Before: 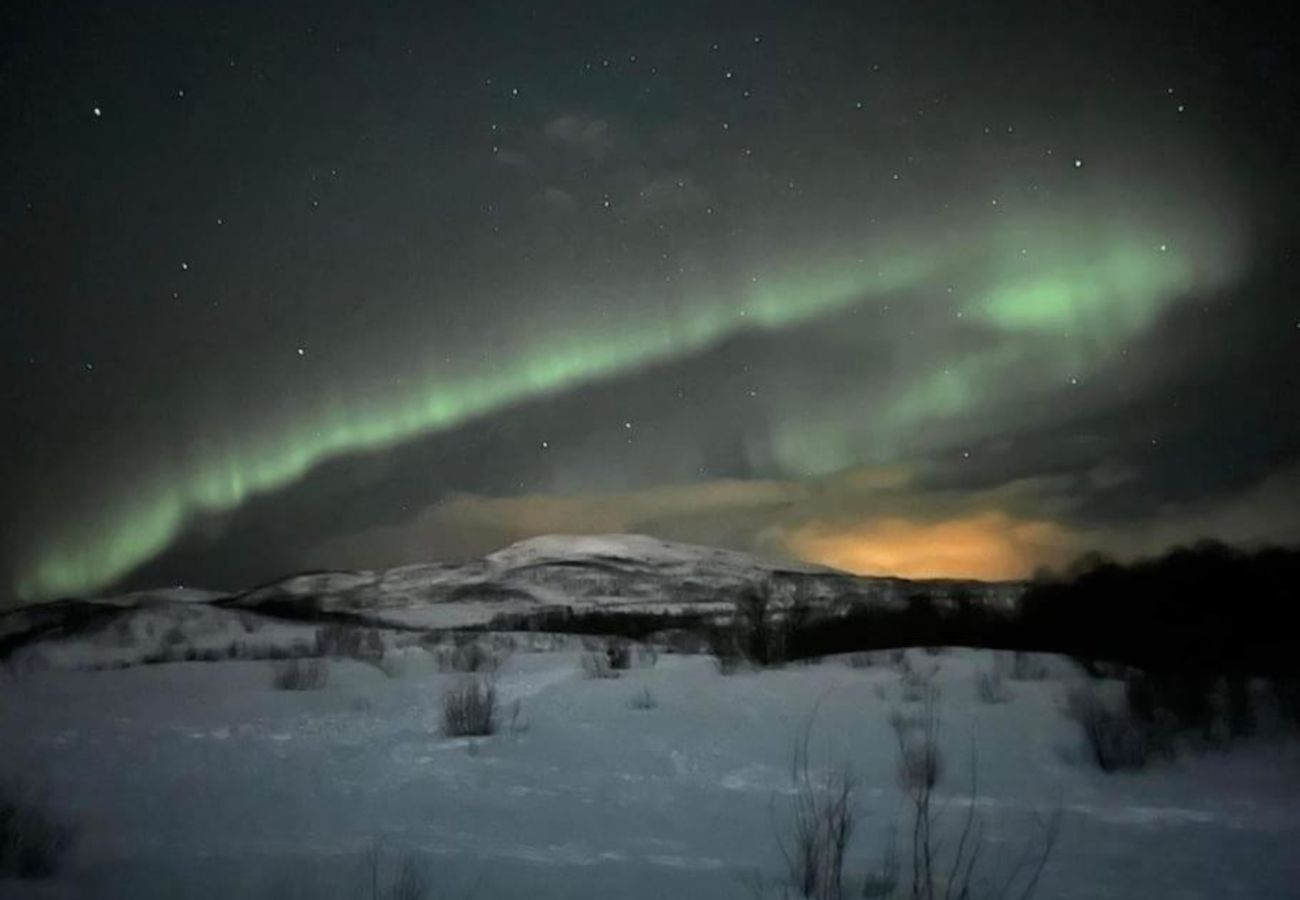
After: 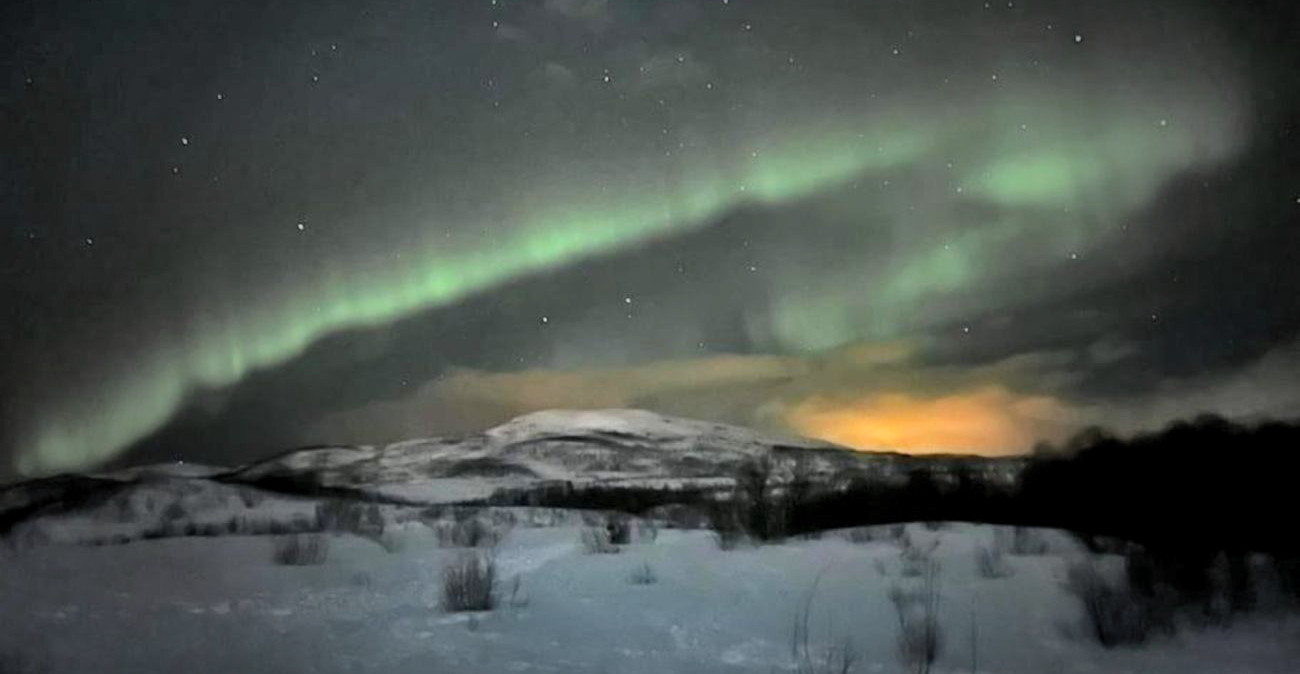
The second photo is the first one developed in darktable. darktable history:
shadows and highlights: shadows 59.72, soften with gaussian
crop: top 13.962%, bottom 11.087%
exposure: black level correction 0.002, exposure -0.098 EV, compensate exposure bias true, compensate highlight preservation false
color balance rgb: perceptual saturation grading › global saturation 8.503%
vignetting: fall-off start 40.16%, fall-off radius 40.11%, unbound false
contrast brightness saturation: contrast 0.2, brightness 0.169, saturation 0.228
